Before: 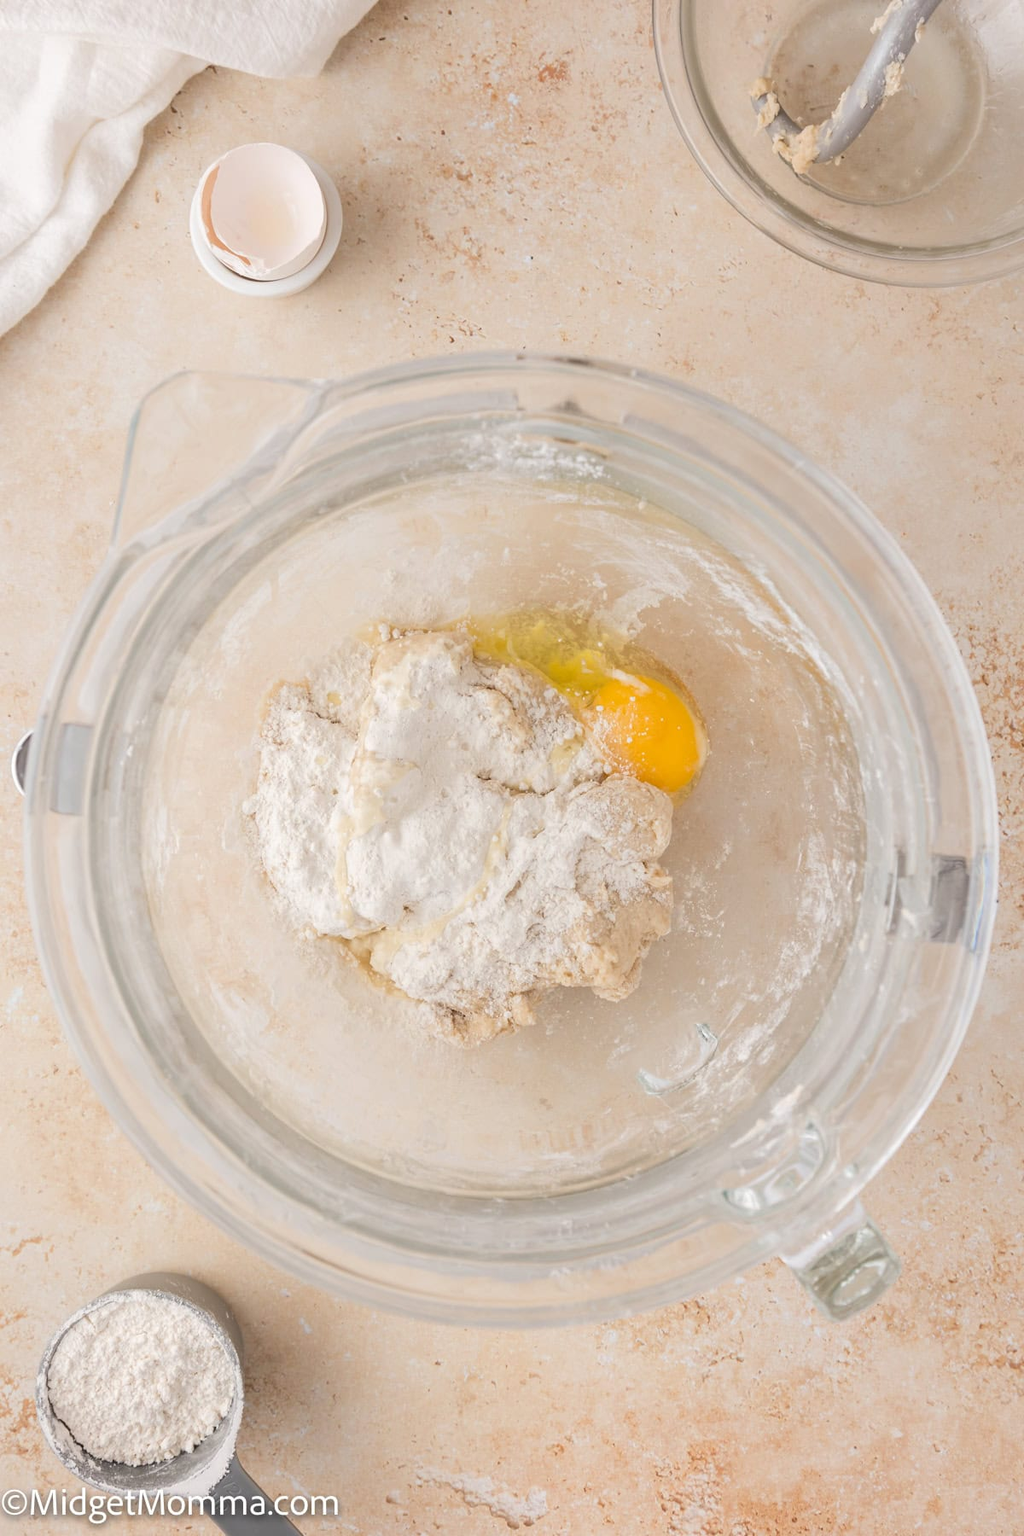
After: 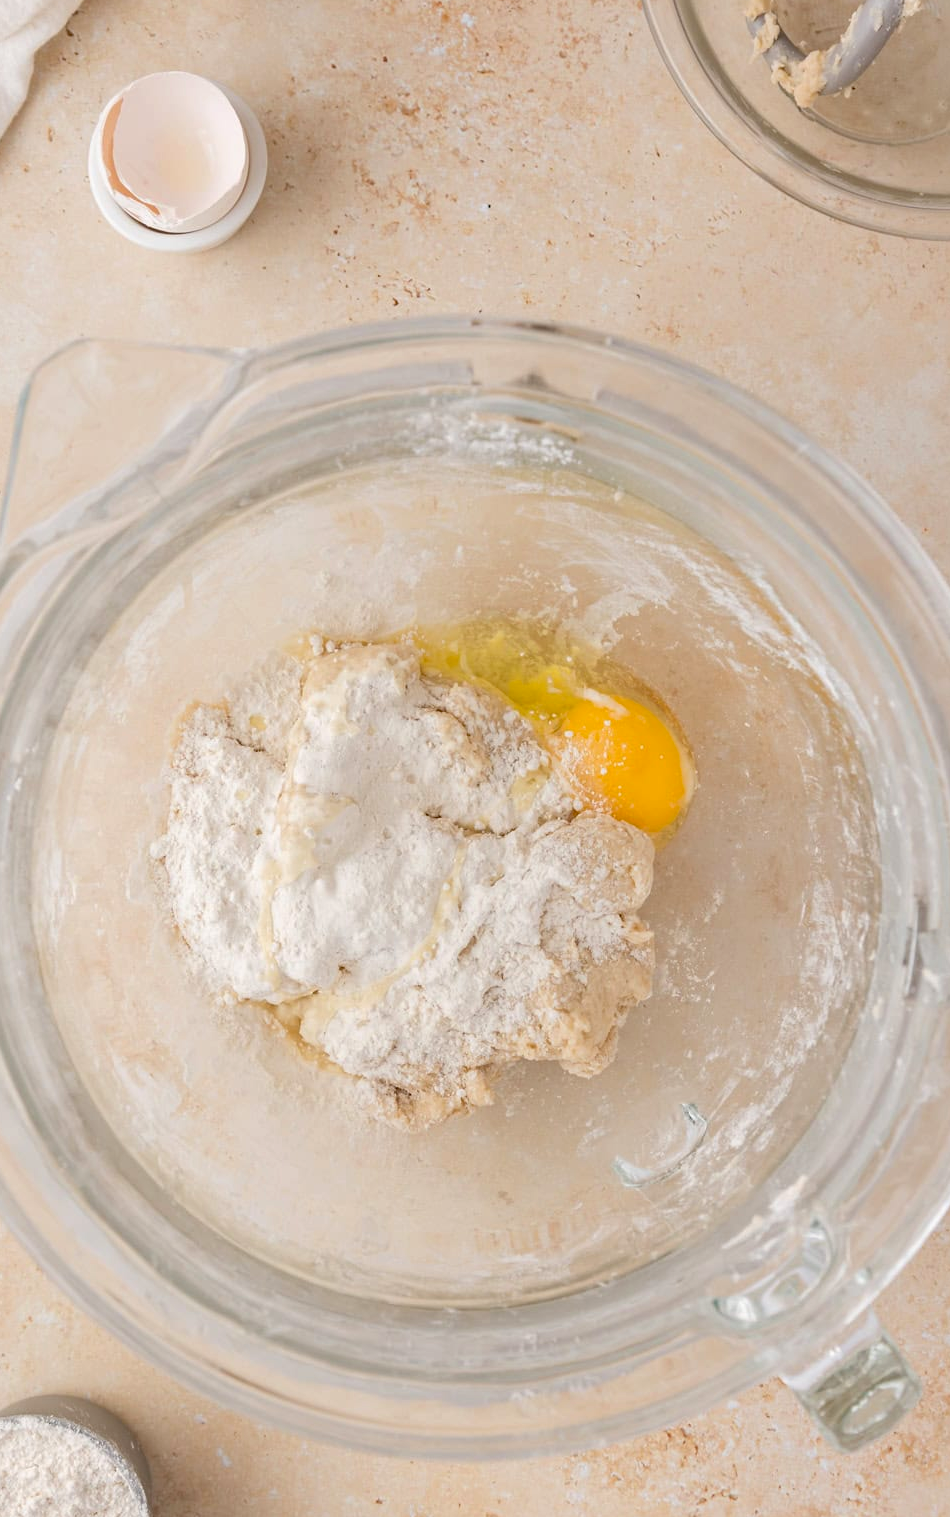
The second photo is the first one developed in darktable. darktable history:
exposure: black level correction 0.001, compensate highlight preservation false
crop: left 11.225%, top 5.381%, right 9.565%, bottom 10.314%
haze removal: compatibility mode true, adaptive false
